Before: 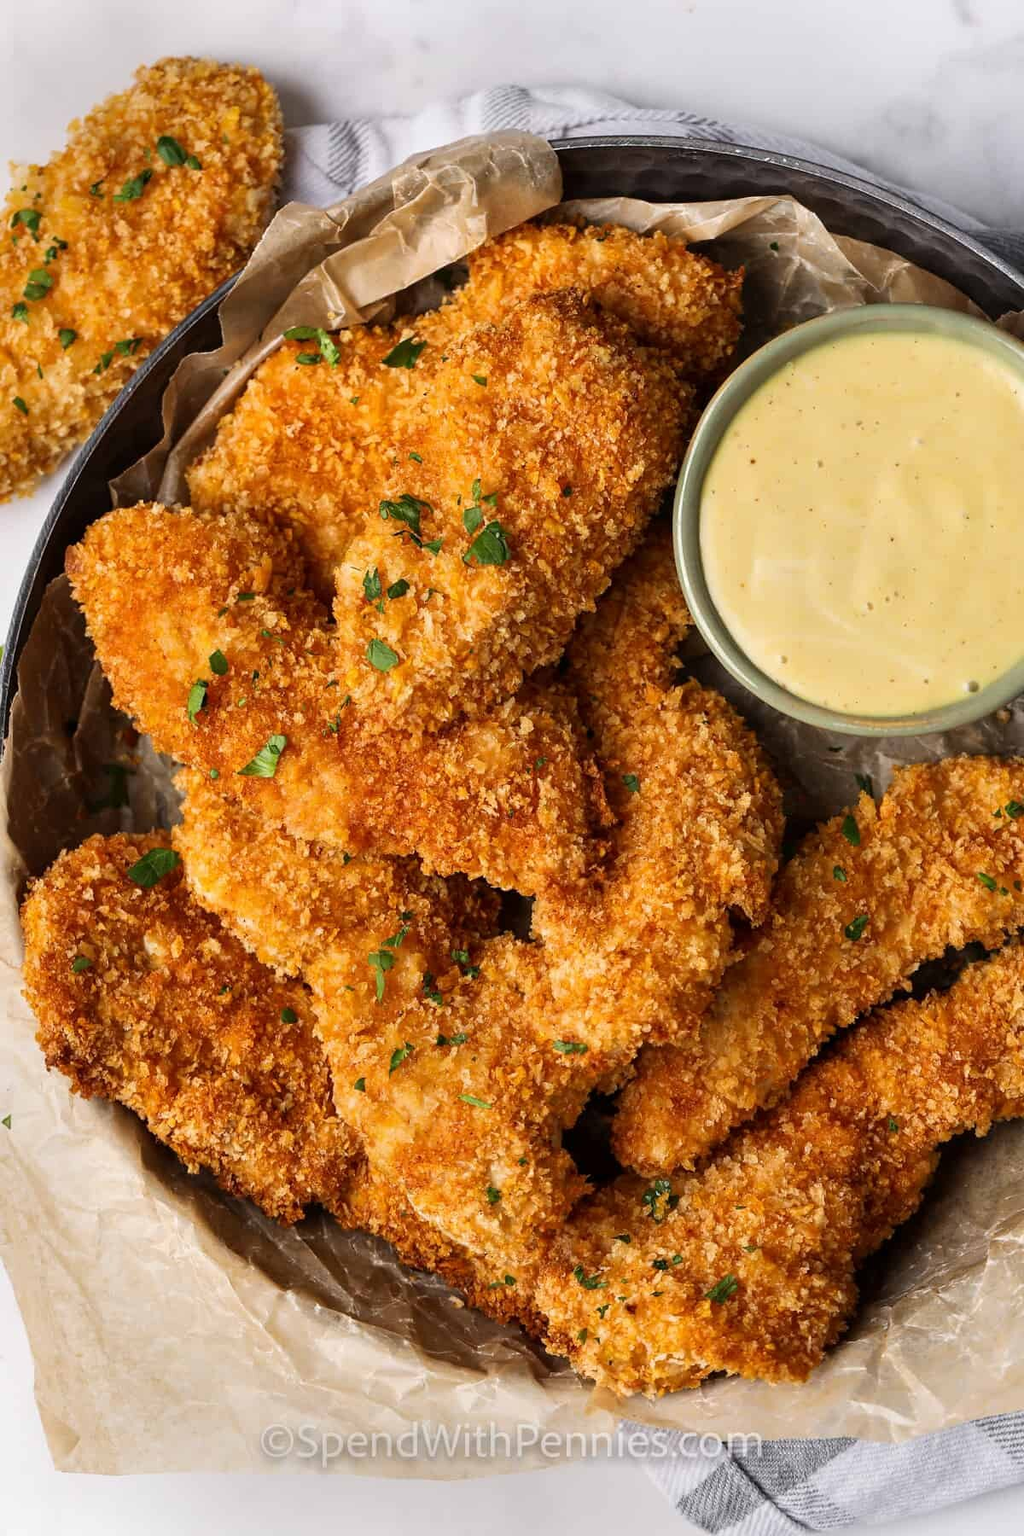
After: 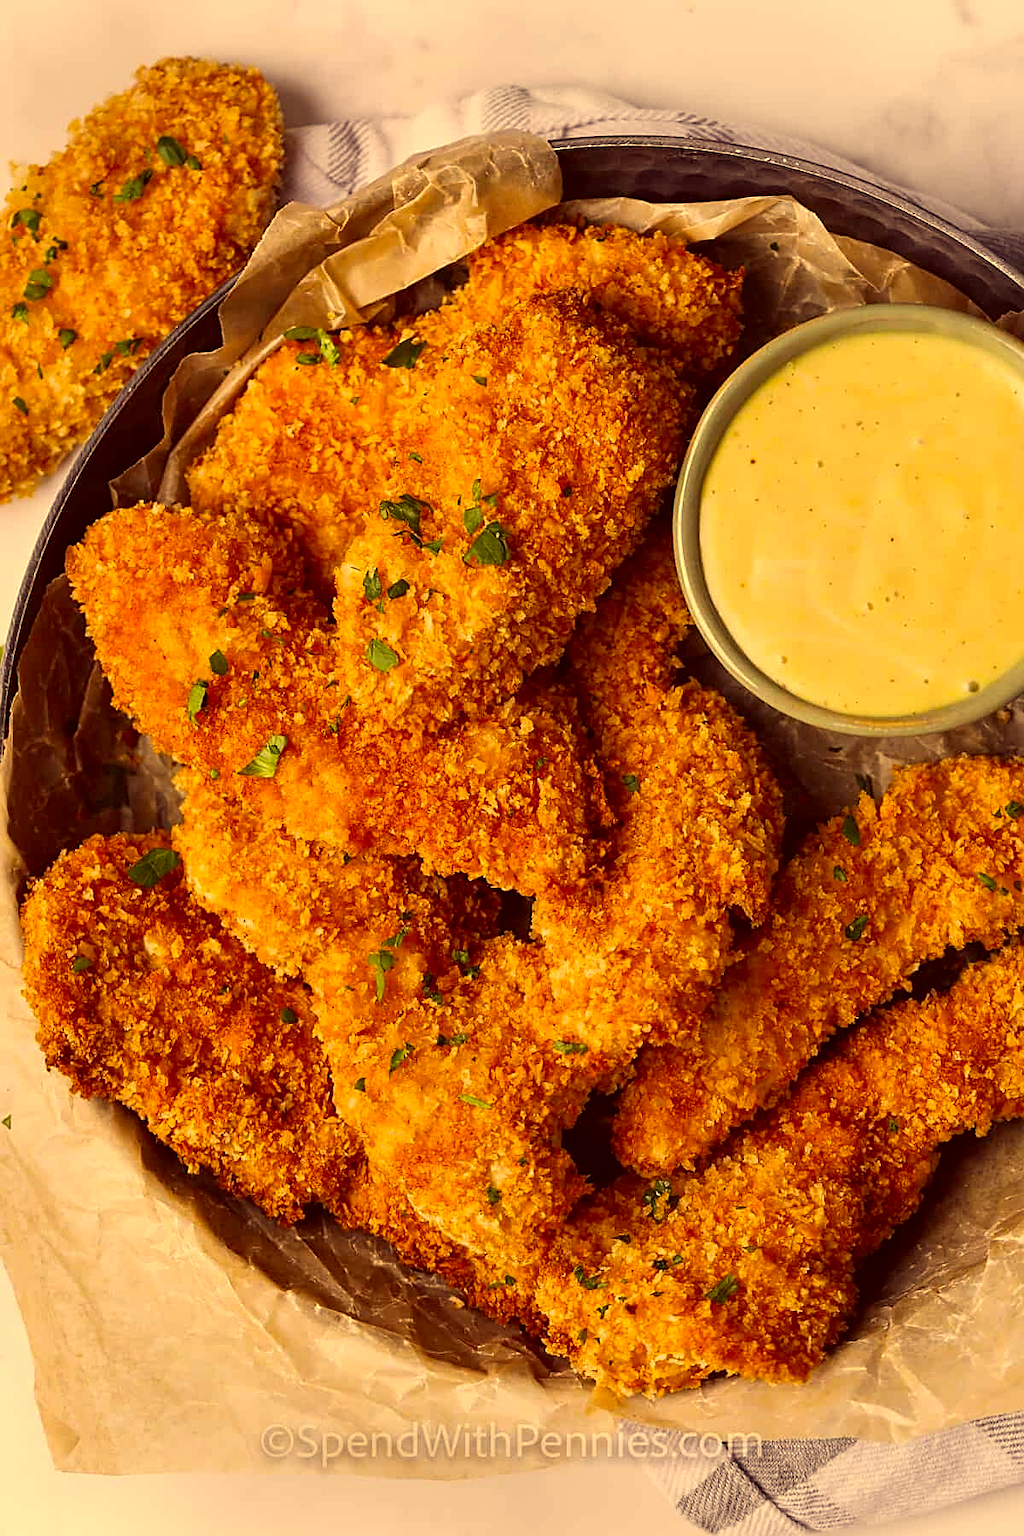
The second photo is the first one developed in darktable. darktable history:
sharpen: on, module defaults
color correction: highlights a* 9.6, highlights b* 39.02, shadows a* 15.07, shadows b* 3.1
